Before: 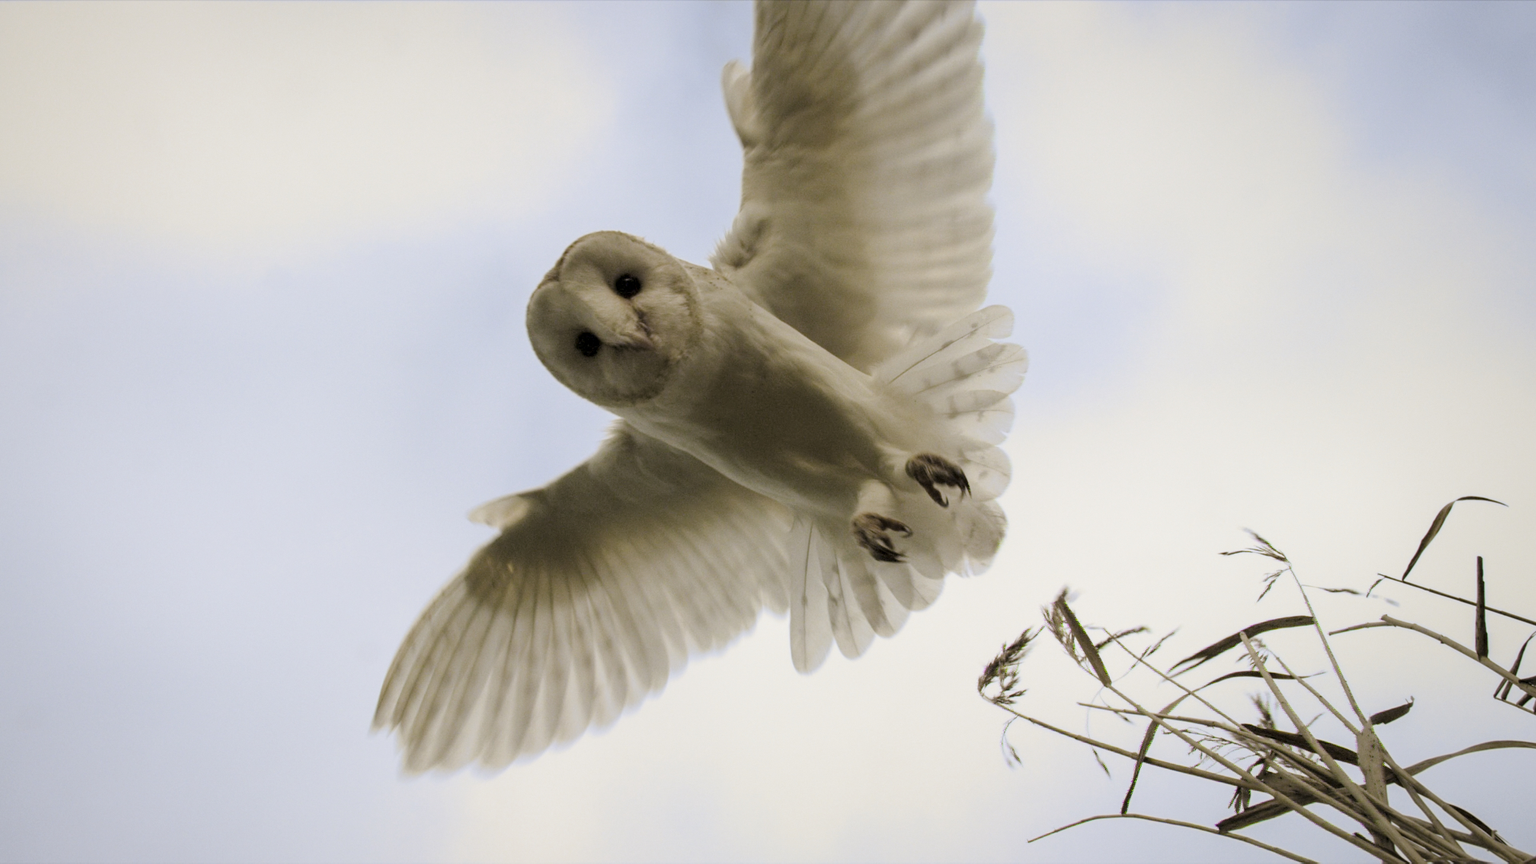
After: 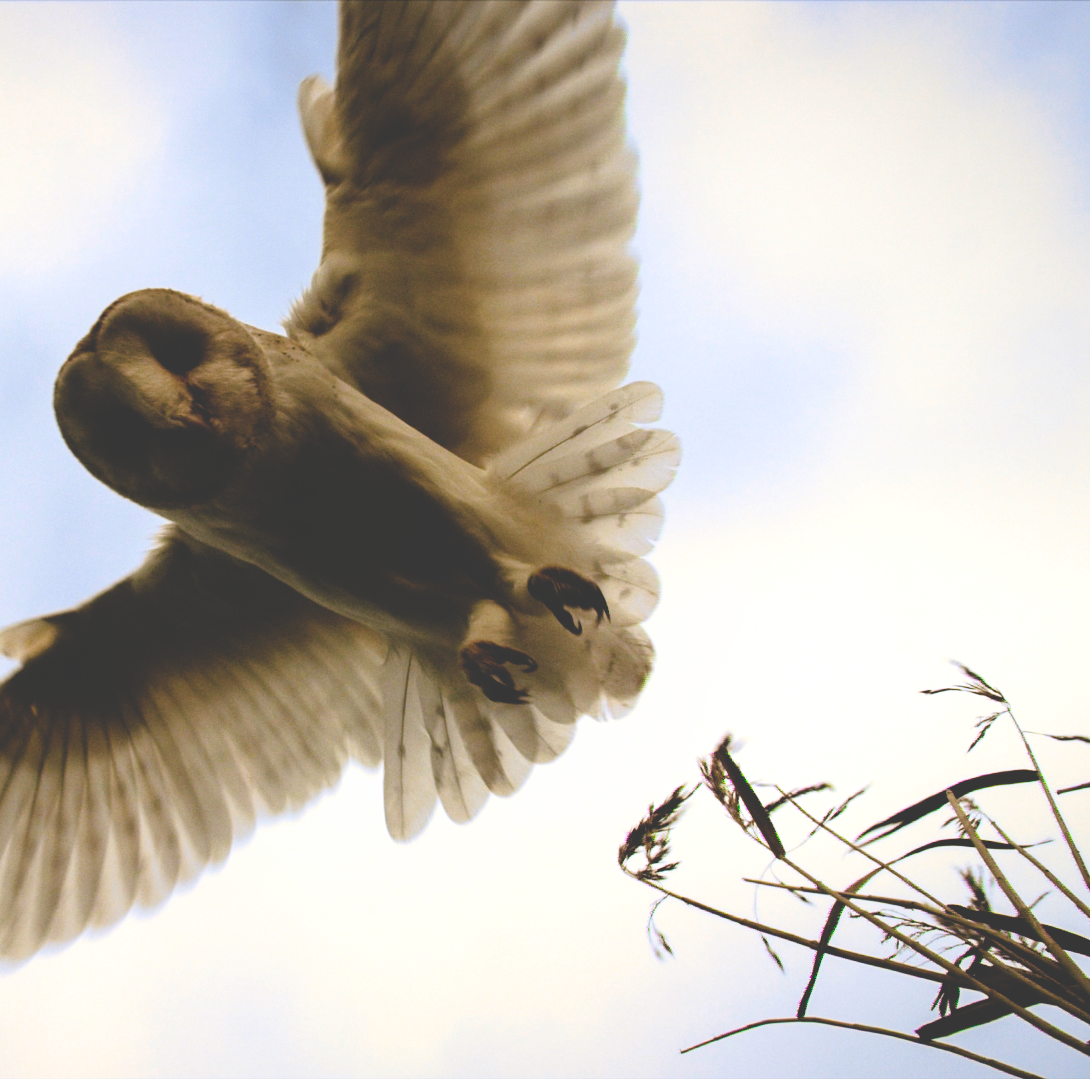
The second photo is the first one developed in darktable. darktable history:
color balance rgb: shadows lift › chroma 2.022%, shadows lift › hue 248.47°, perceptual saturation grading › global saturation 2.524%, global vibrance 15.967%, saturation formula JzAzBz (2021)
crop: left 31.481%, top 0.004%, right 11.732%
base curve: curves: ch0 [(0, 0.036) (0.083, 0.04) (0.804, 1)], preserve colors none
local contrast: mode bilateral grid, contrast 99, coarseness 100, detail 95%, midtone range 0.2
